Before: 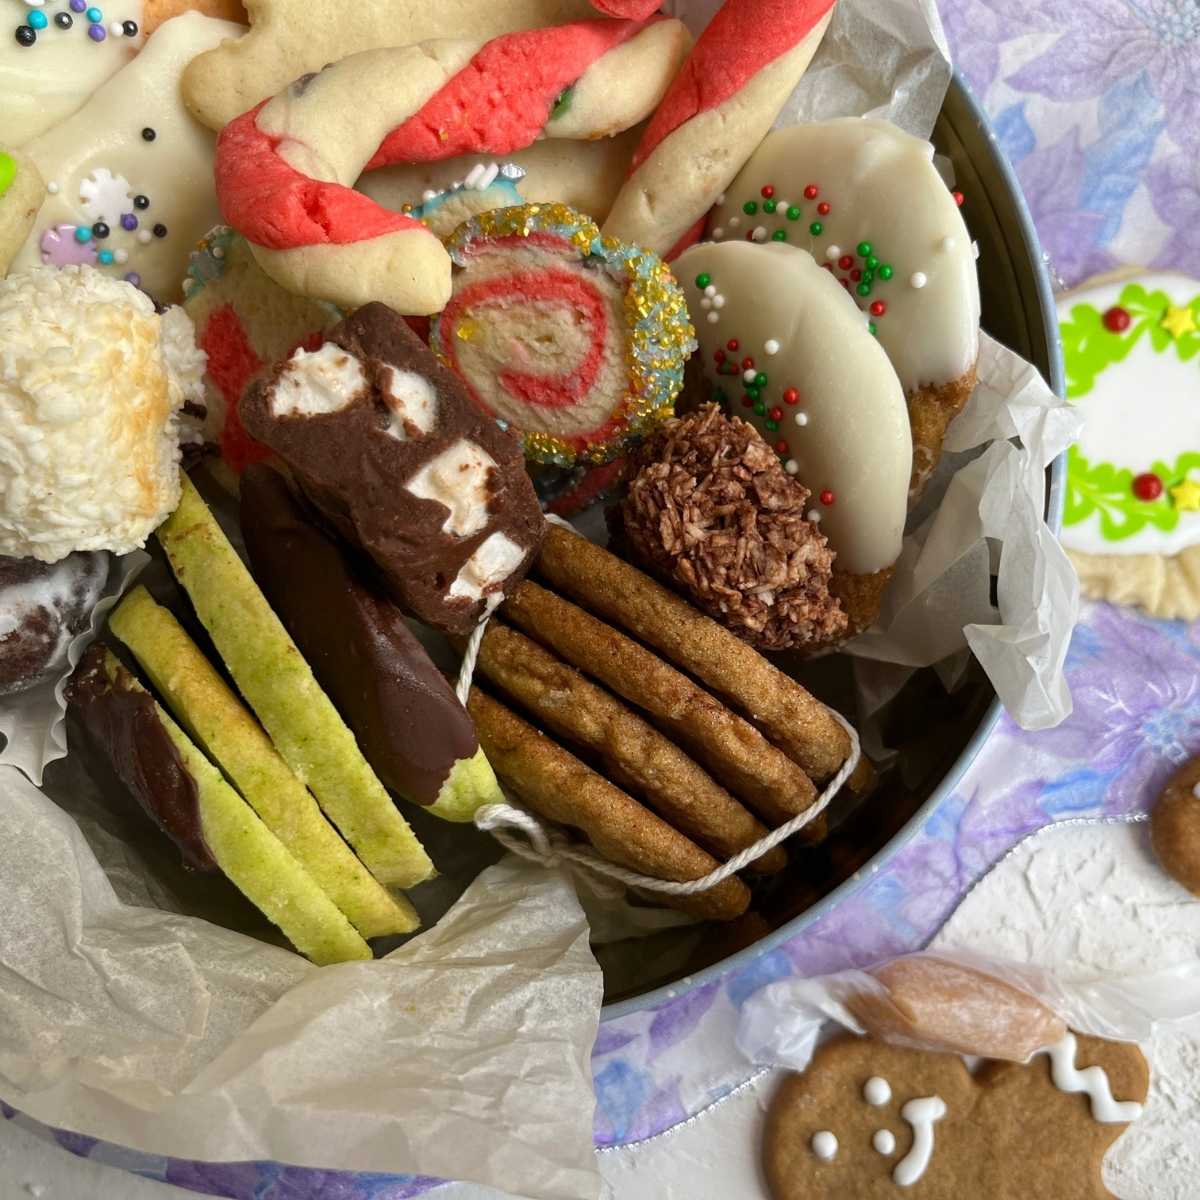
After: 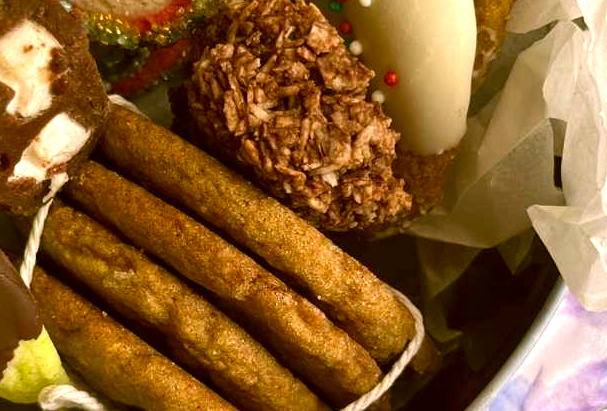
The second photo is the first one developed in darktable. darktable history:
exposure: black level correction 0.001, exposure 0.499 EV, compensate highlight preservation false
color correction: highlights a* 8.41, highlights b* 15.41, shadows a* -0.435, shadows b* 26.32
crop: left 36.351%, top 34.993%, right 13.055%, bottom 30.715%
